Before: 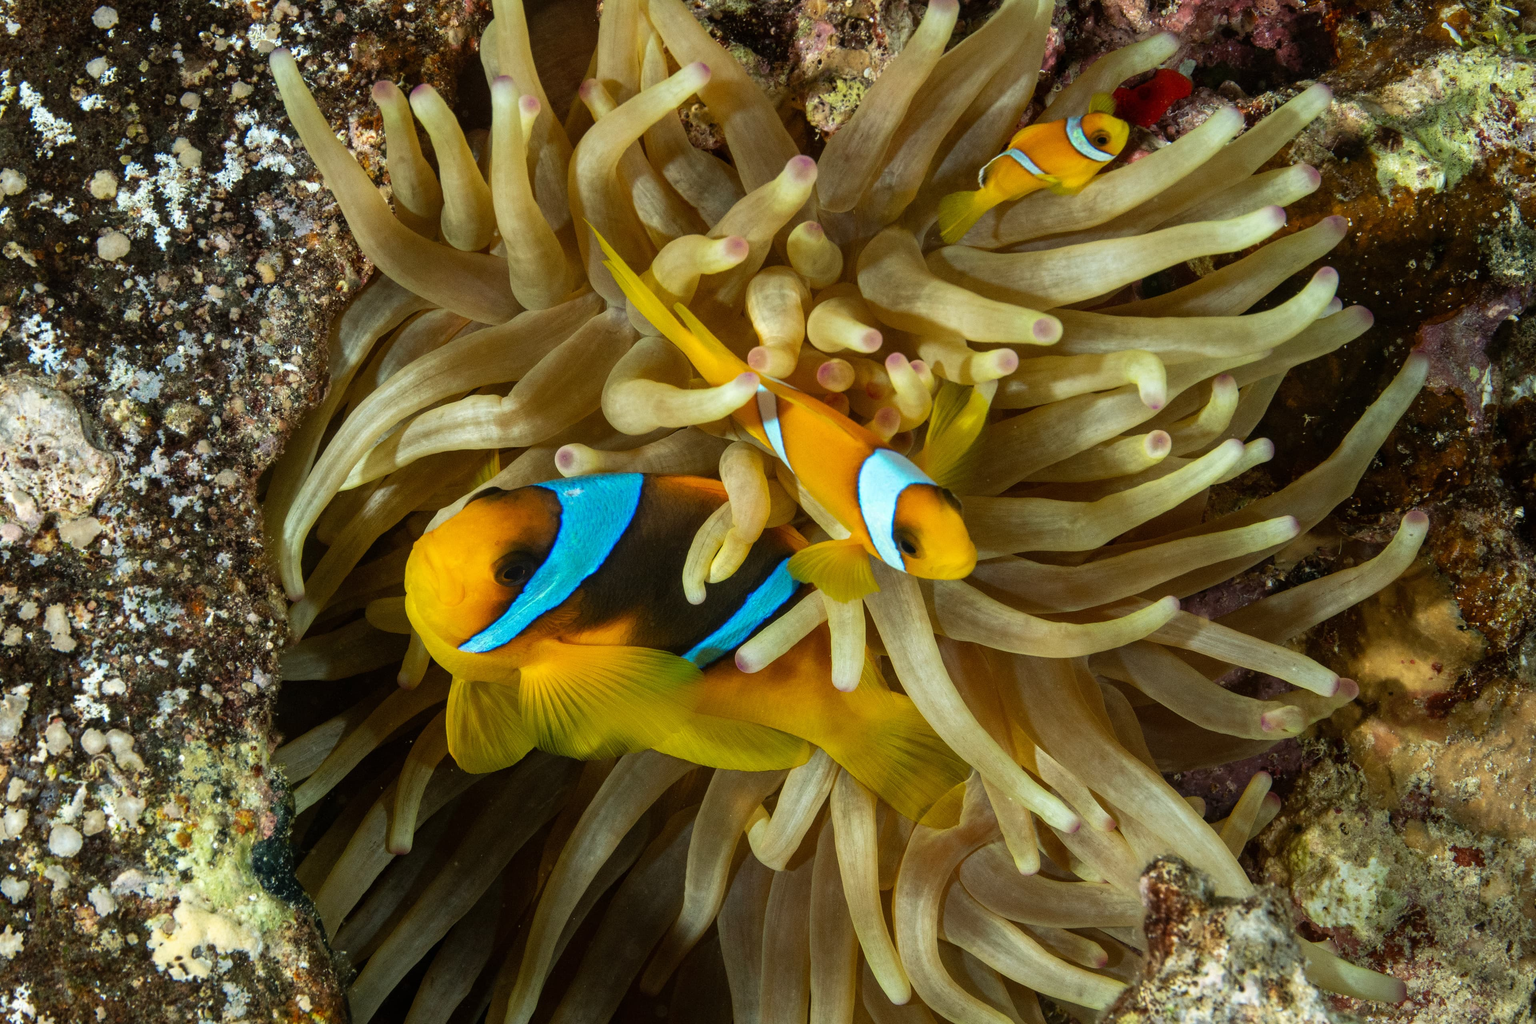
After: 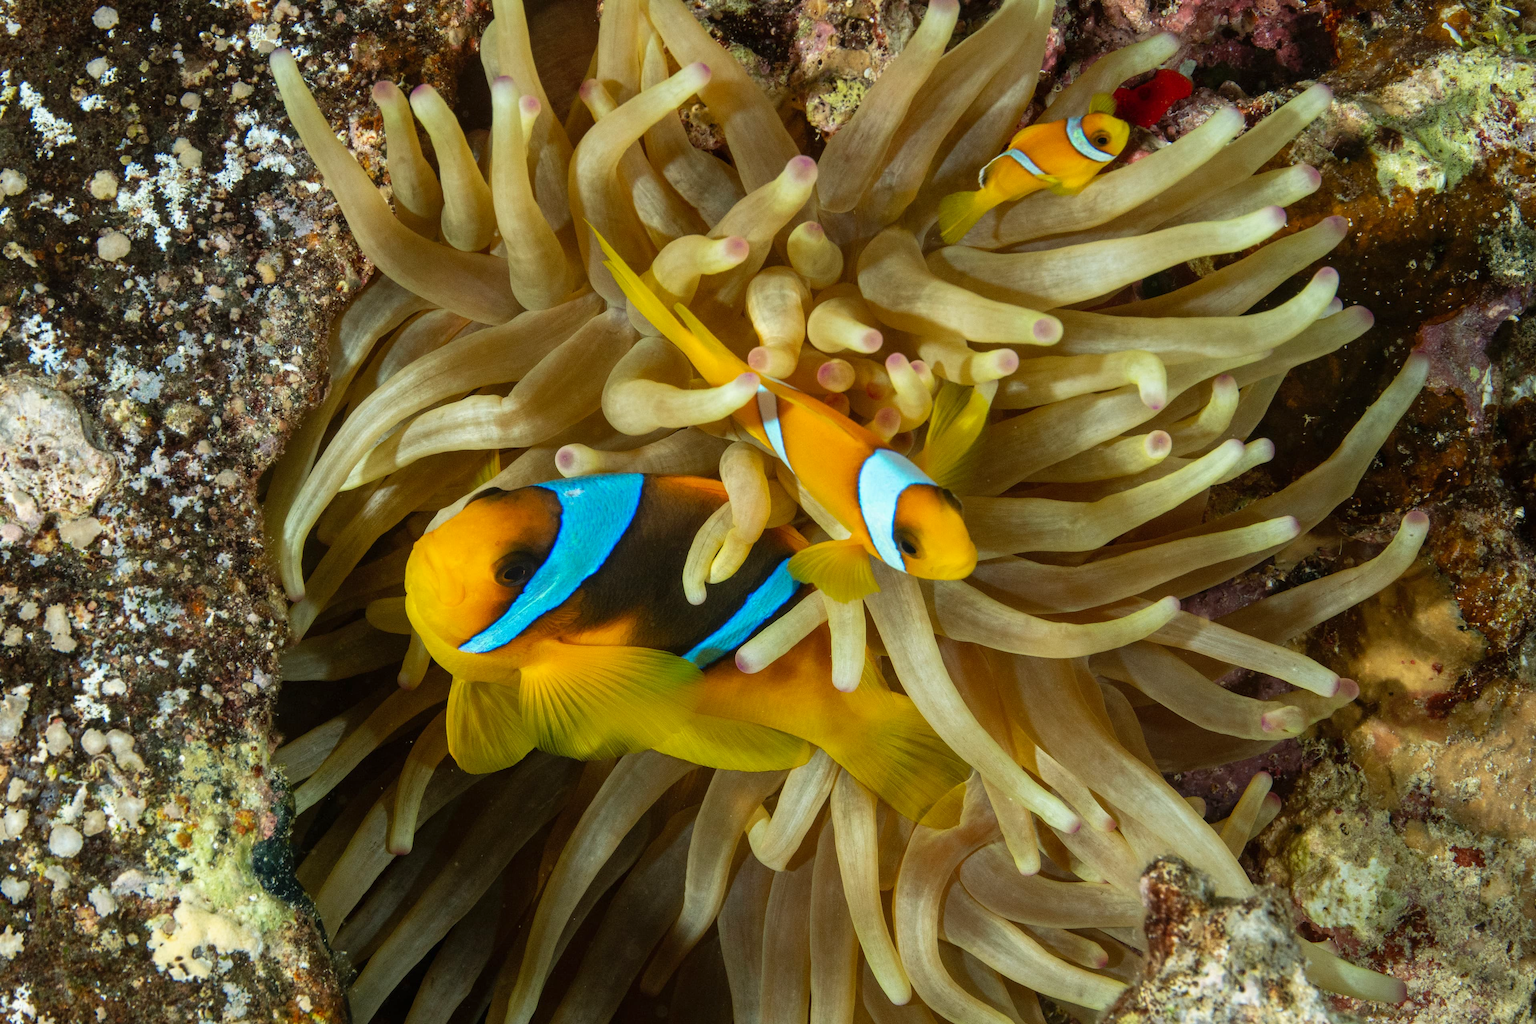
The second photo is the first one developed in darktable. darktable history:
exposure: exposure -0.059 EV, compensate highlight preservation false
levels: levels [0, 0.478, 1]
